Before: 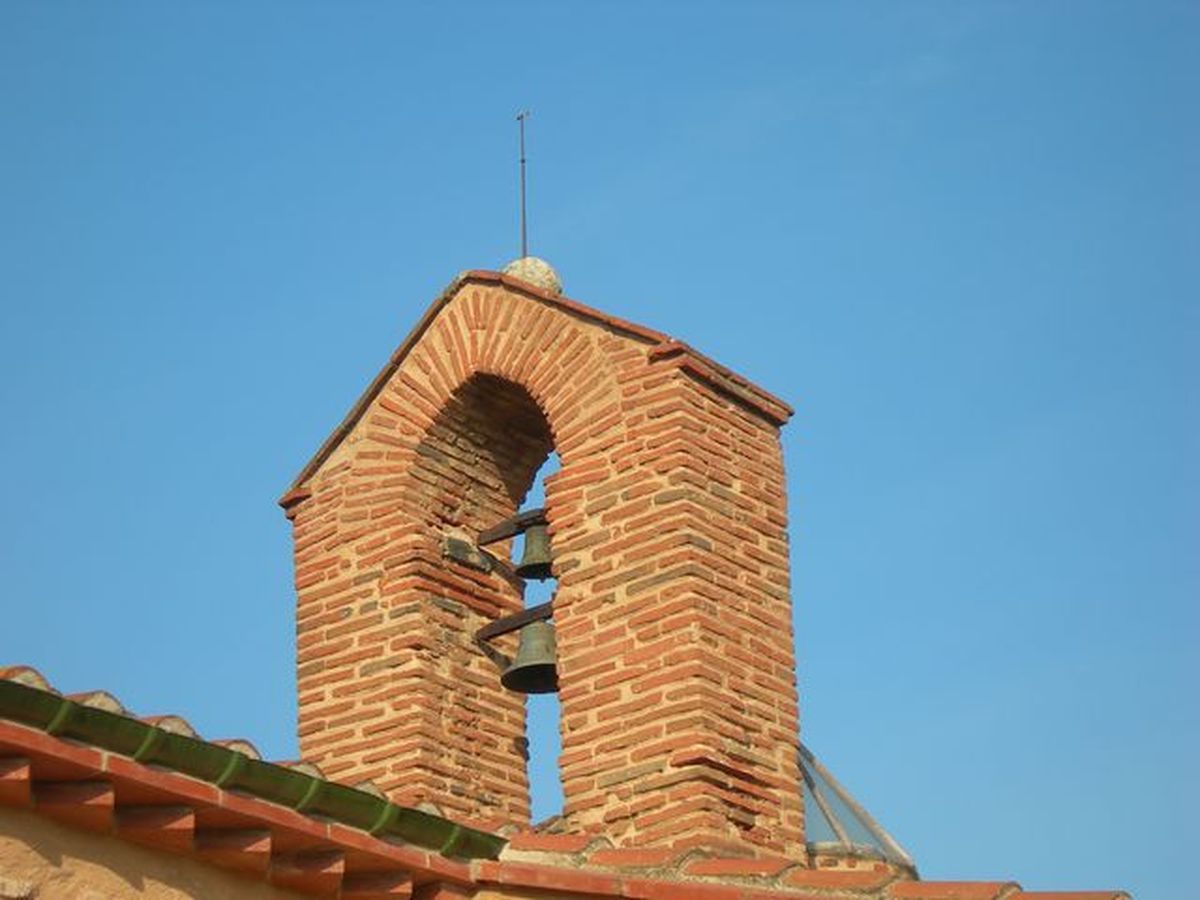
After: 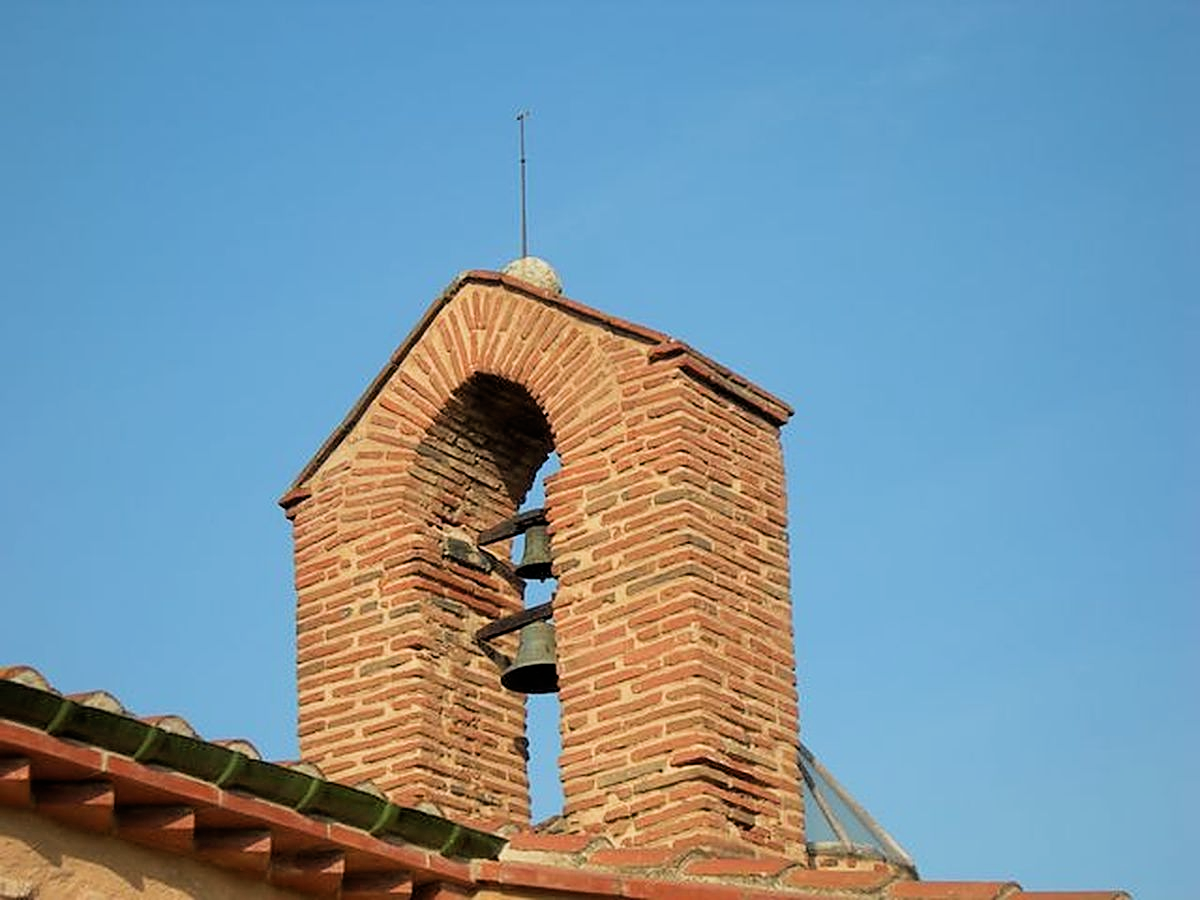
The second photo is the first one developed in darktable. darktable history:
sharpen: on, module defaults
filmic rgb: black relative exposure -5 EV, white relative exposure 3.2 EV, hardness 3.42, contrast 1.2, highlights saturation mix -30%
